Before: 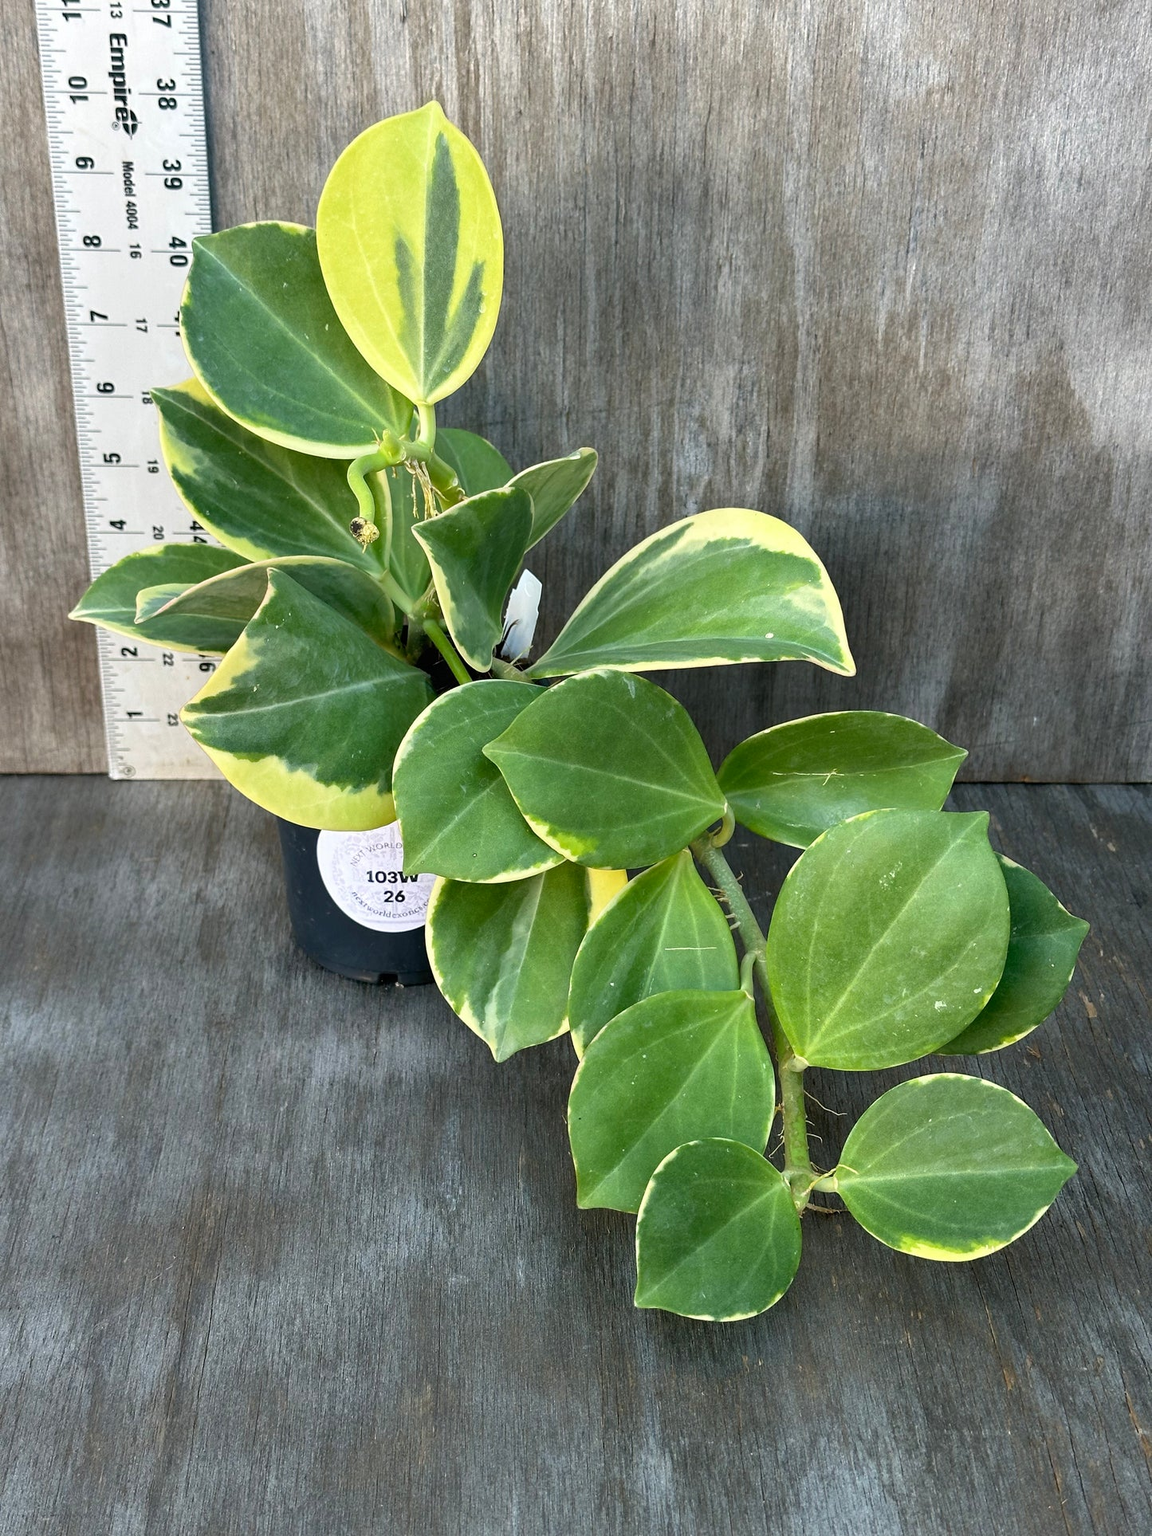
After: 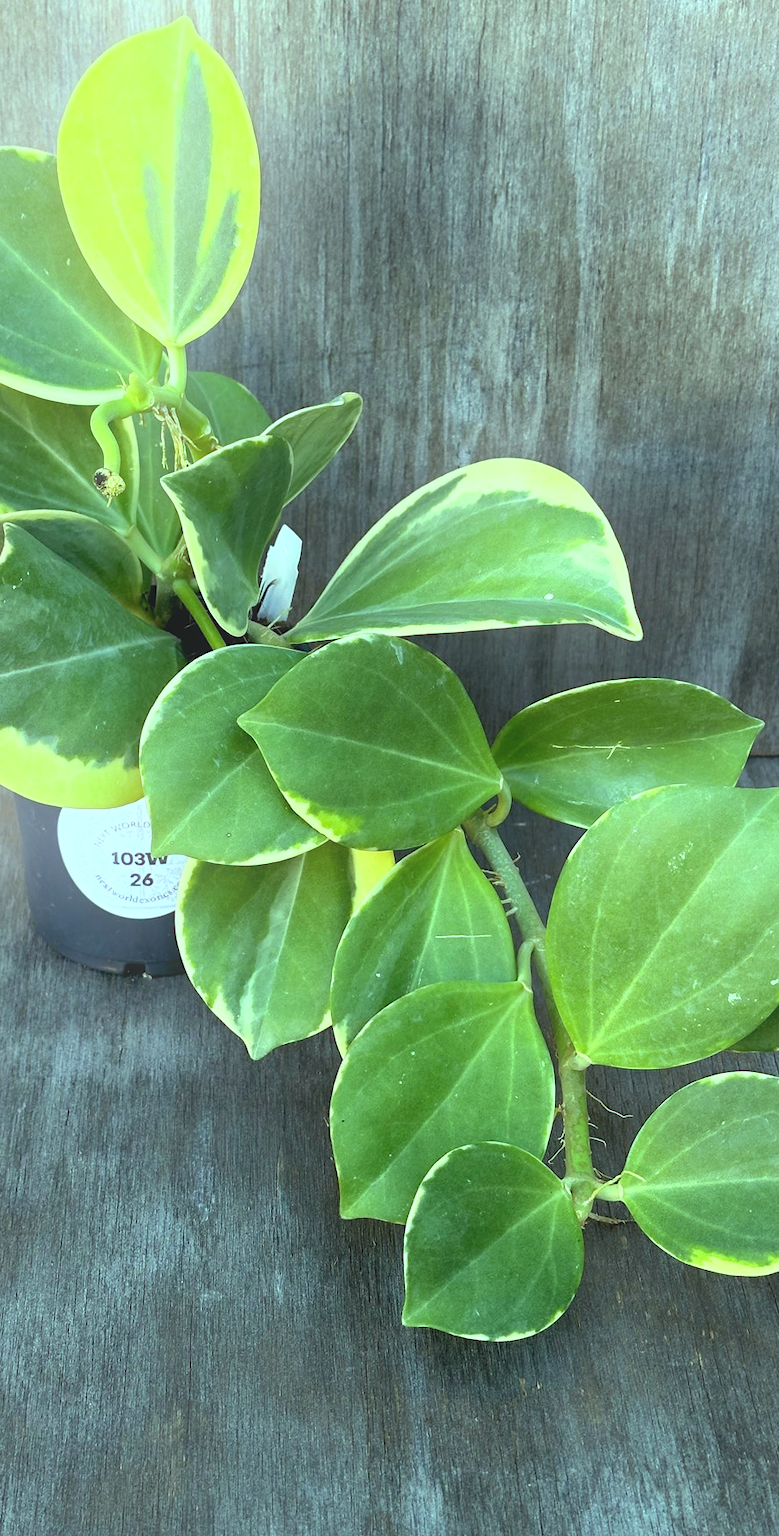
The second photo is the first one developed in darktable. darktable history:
bloom: on, module defaults
color balance: mode lift, gamma, gain (sRGB), lift [0.997, 0.979, 1.021, 1.011], gamma [1, 1.084, 0.916, 0.998], gain [1, 0.87, 1.13, 1.101], contrast 4.55%, contrast fulcrum 38.24%, output saturation 104.09%
crop and rotate: left 22.918%, top 5.629%, right 14.711%, bottom 2.247%
